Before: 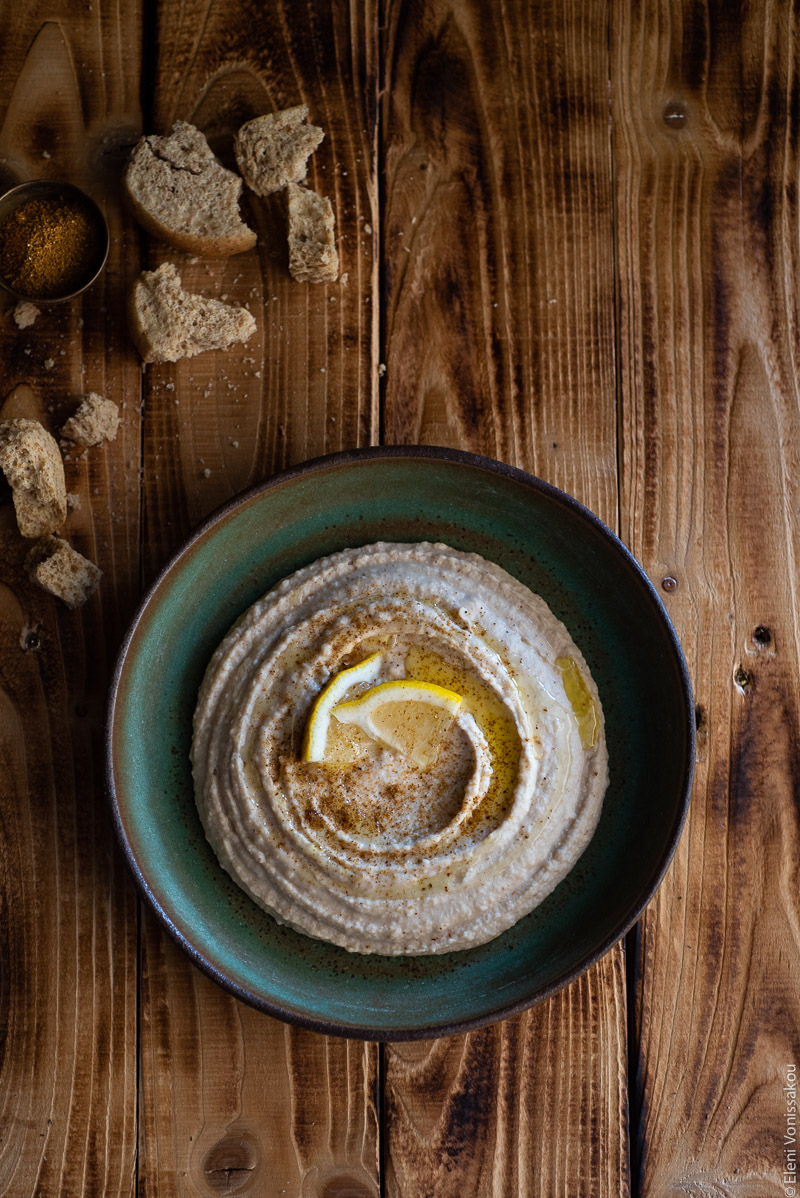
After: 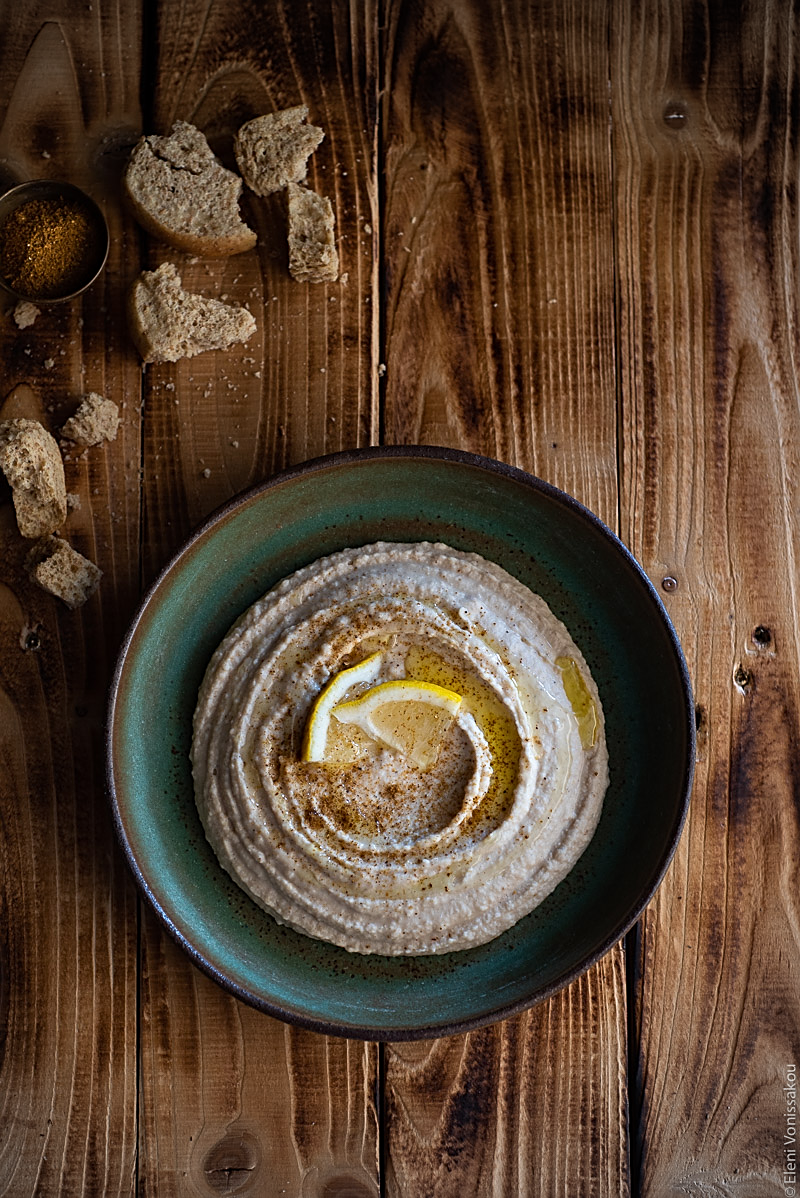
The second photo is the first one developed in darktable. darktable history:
sharpen: on, module defaults
vignetting: center (-0.15, 0.013)
